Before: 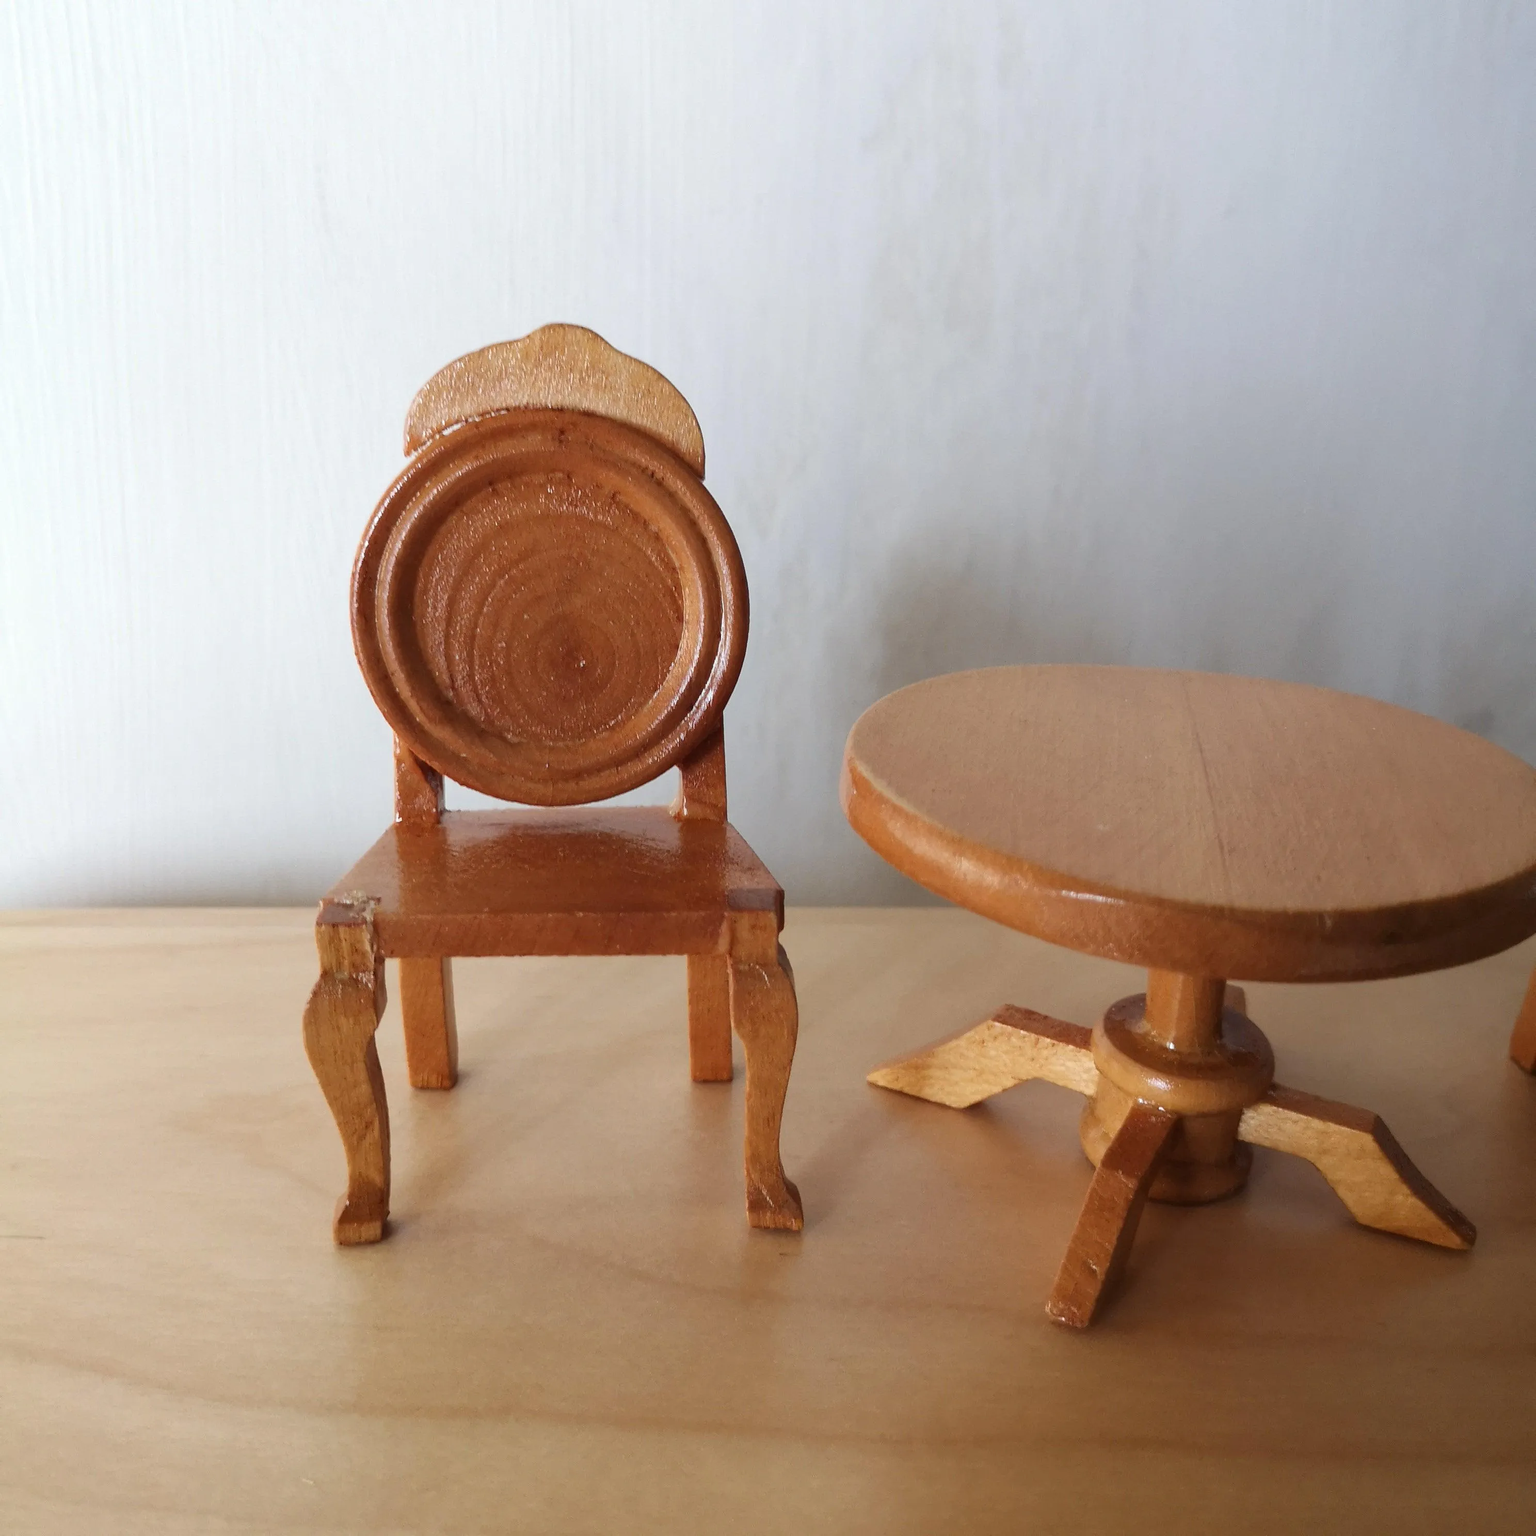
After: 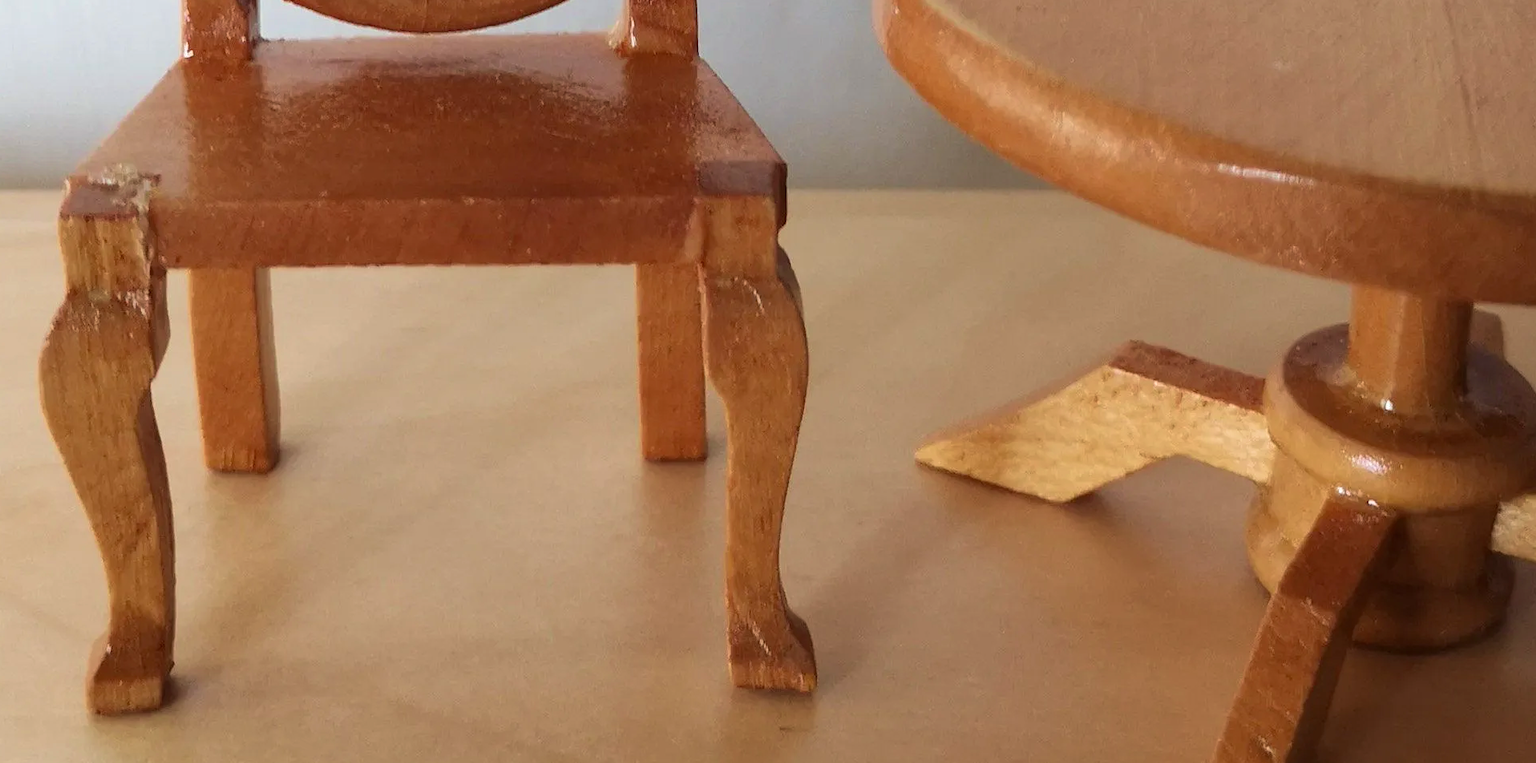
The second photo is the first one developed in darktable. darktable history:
crop: left 18.091%, top 51.13%, right 17.525%, bottom 16.85%
velvia: on, module defaults
exposure: black level correction 0.001, compensate highlight preservation false
